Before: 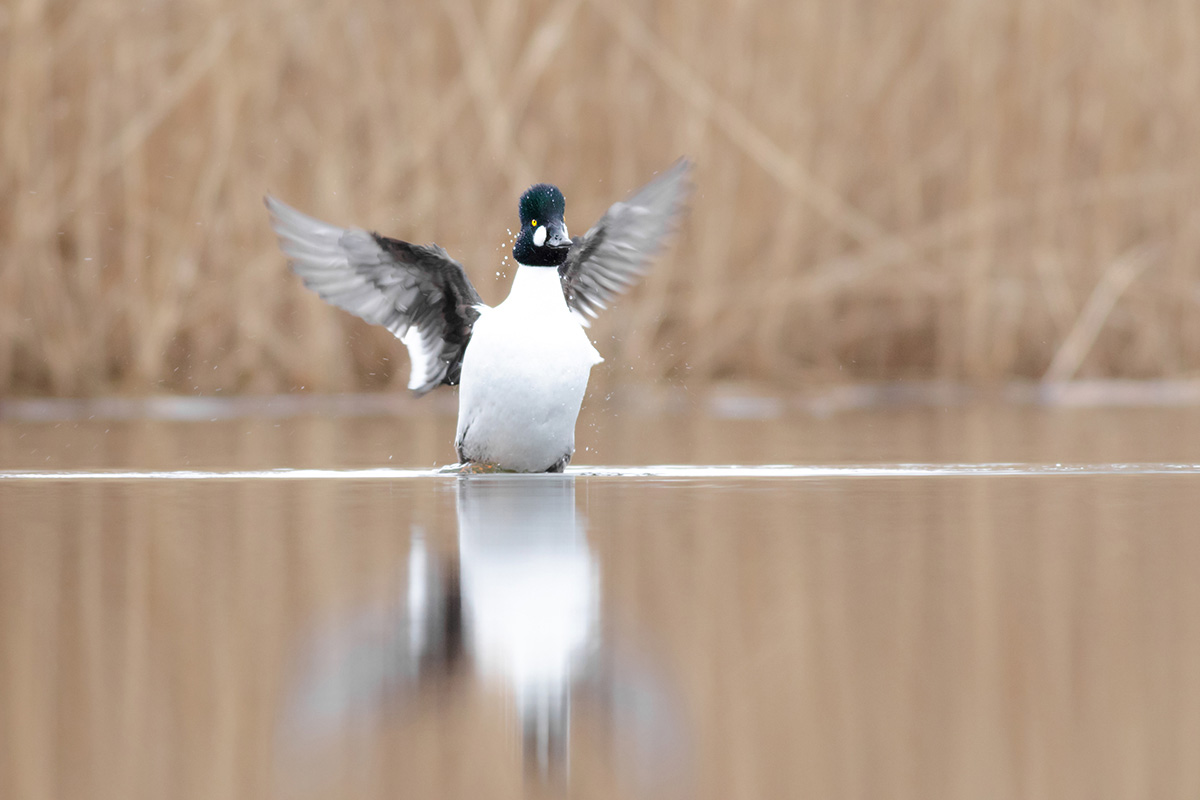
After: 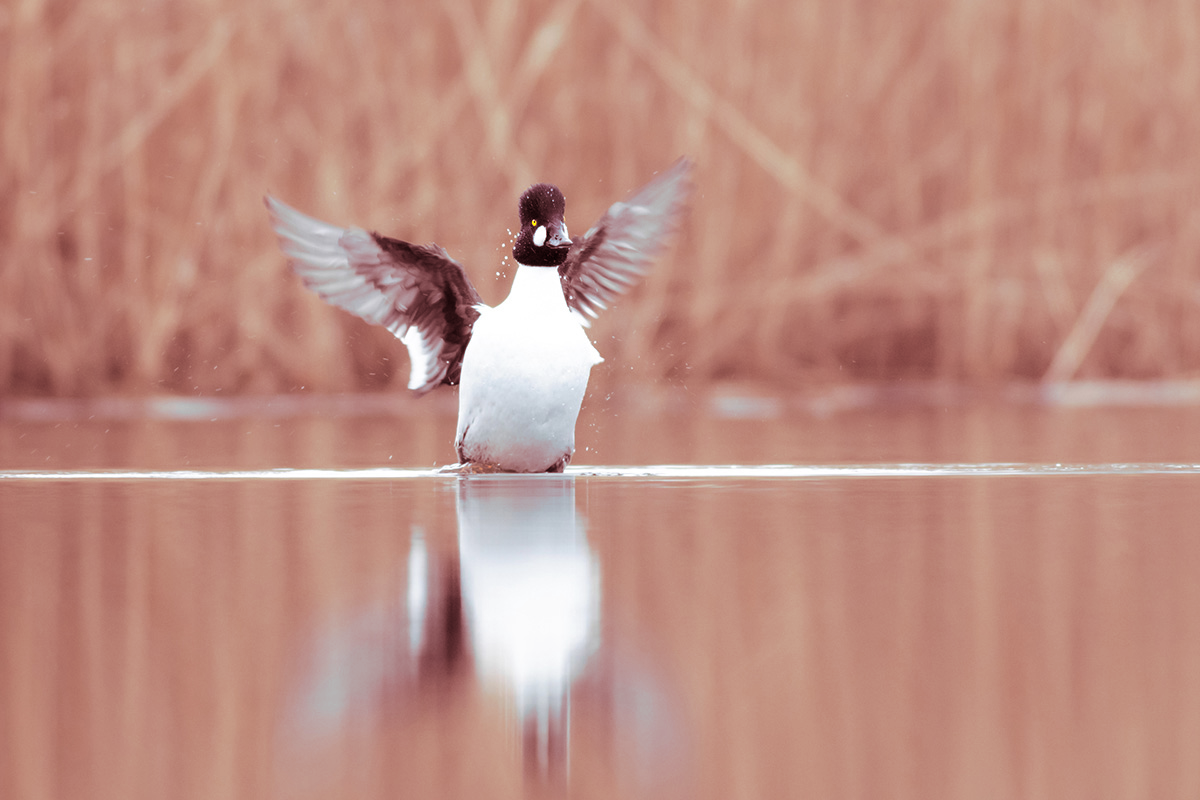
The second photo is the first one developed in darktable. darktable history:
rotate and perspective: crop left 0, crop top 0
split-toning: highlights › saturation 0, balance -61.83
